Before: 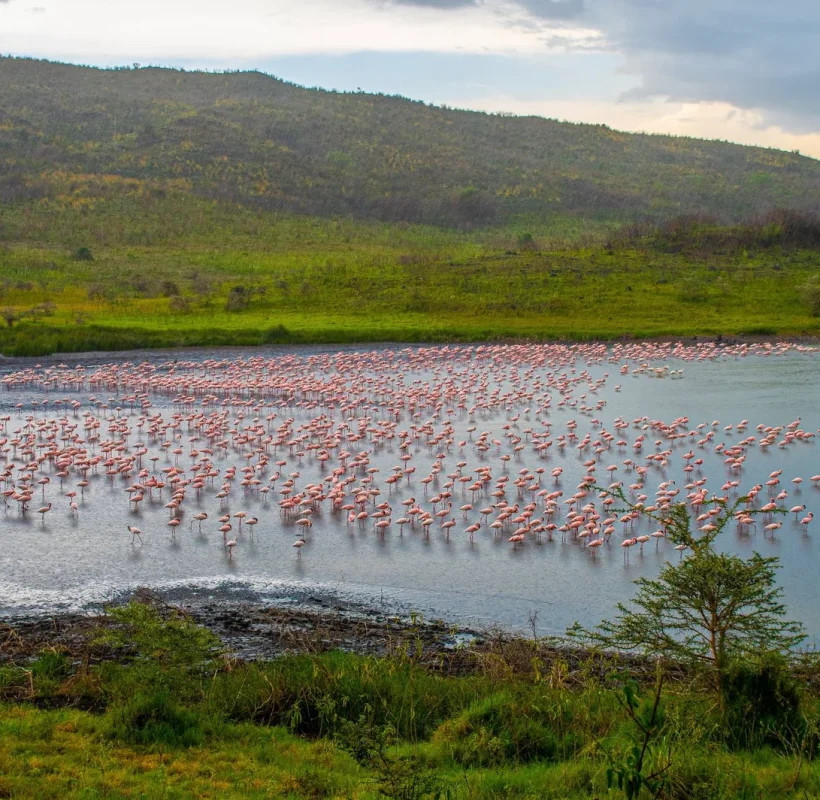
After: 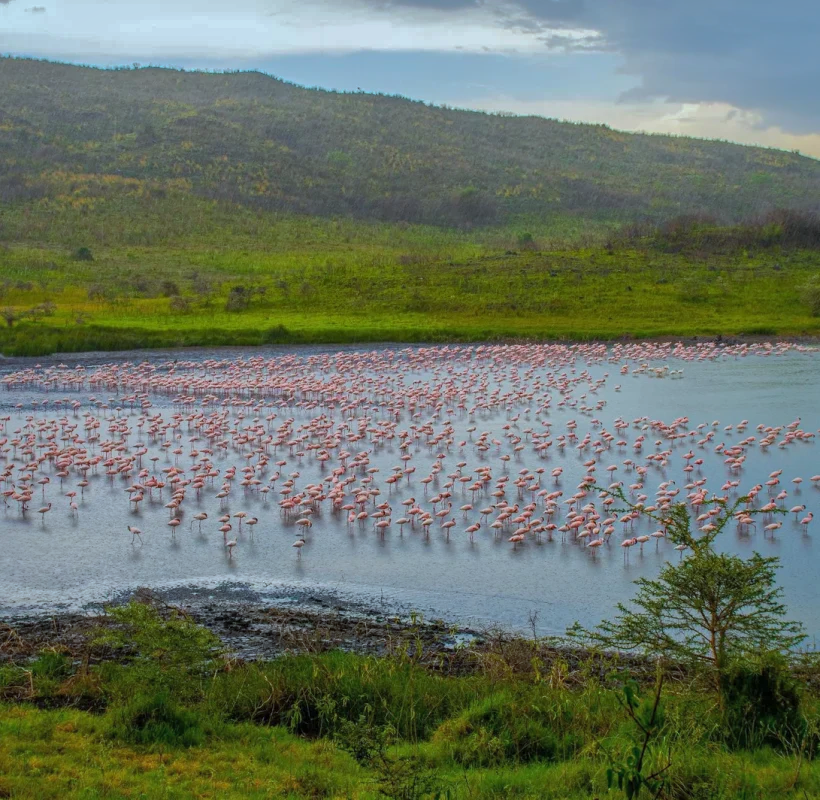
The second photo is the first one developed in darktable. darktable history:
shadows and highlights: shadows 38.43, highlights -74.54
white balance: red 0.925, blue 1.046
